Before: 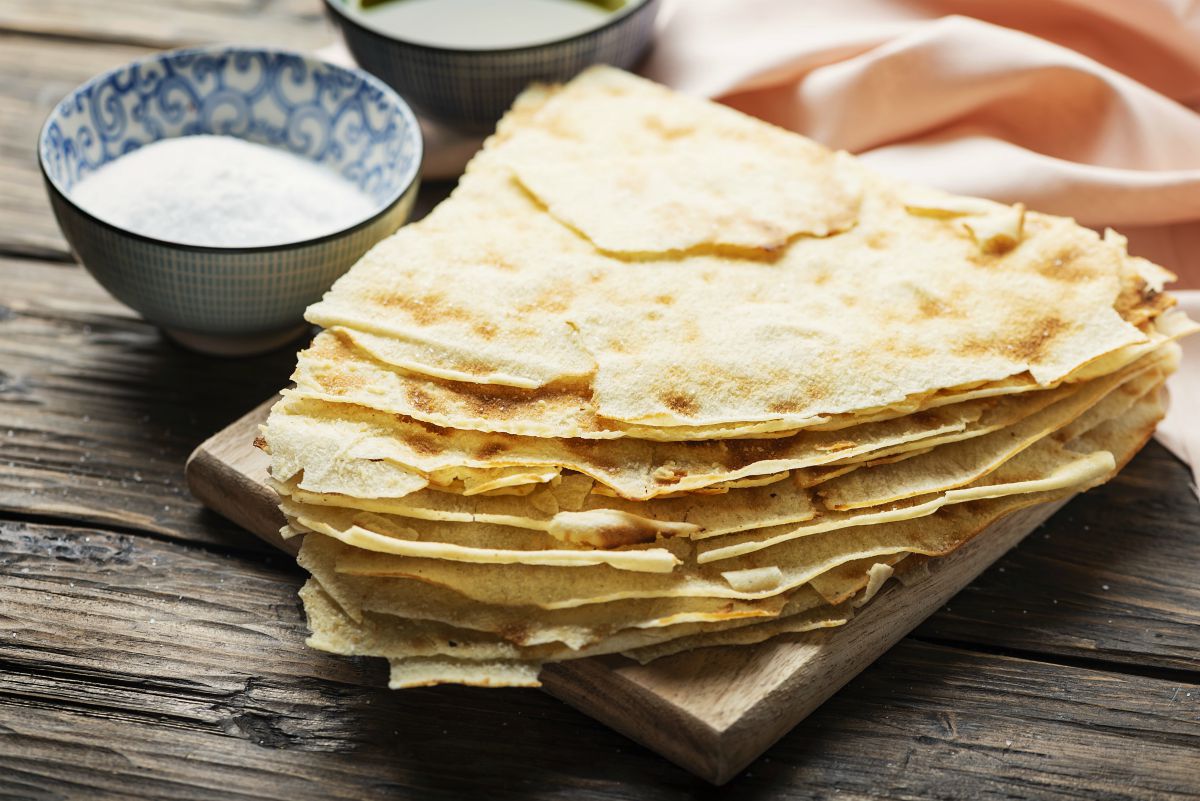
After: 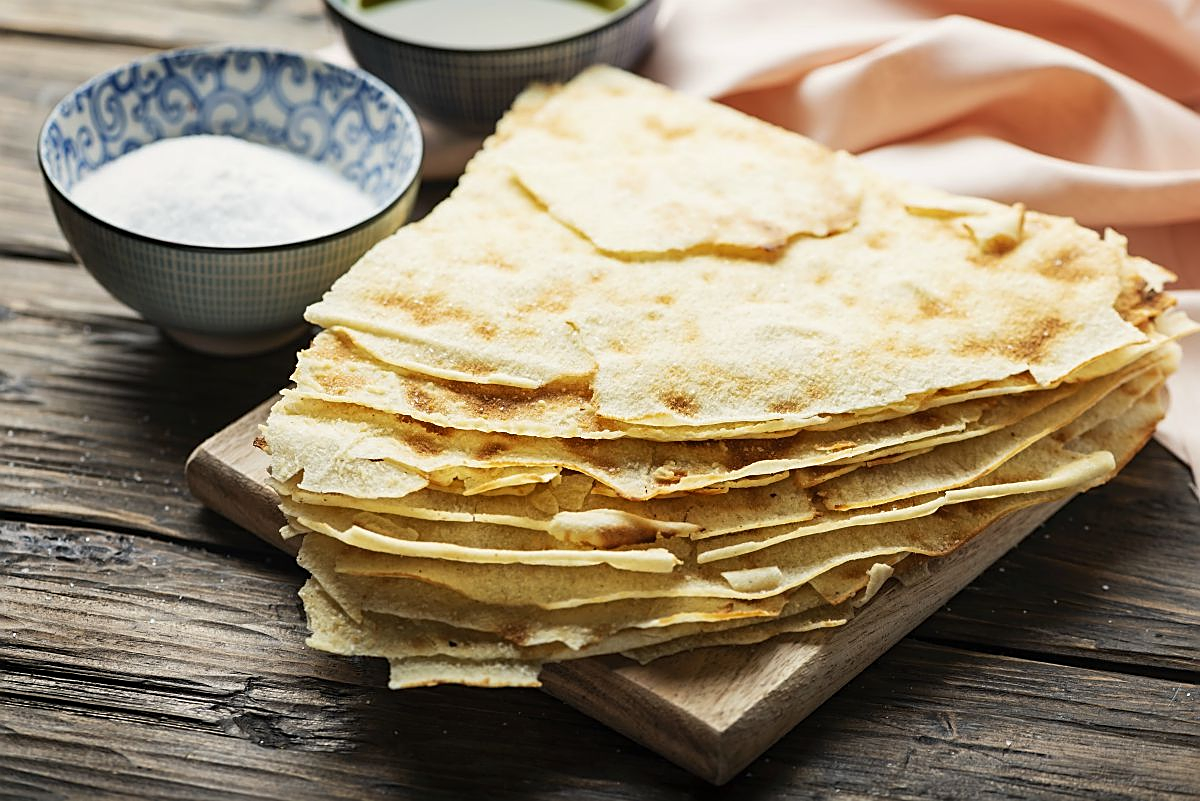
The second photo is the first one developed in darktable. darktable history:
sharpen: amount 0.562
